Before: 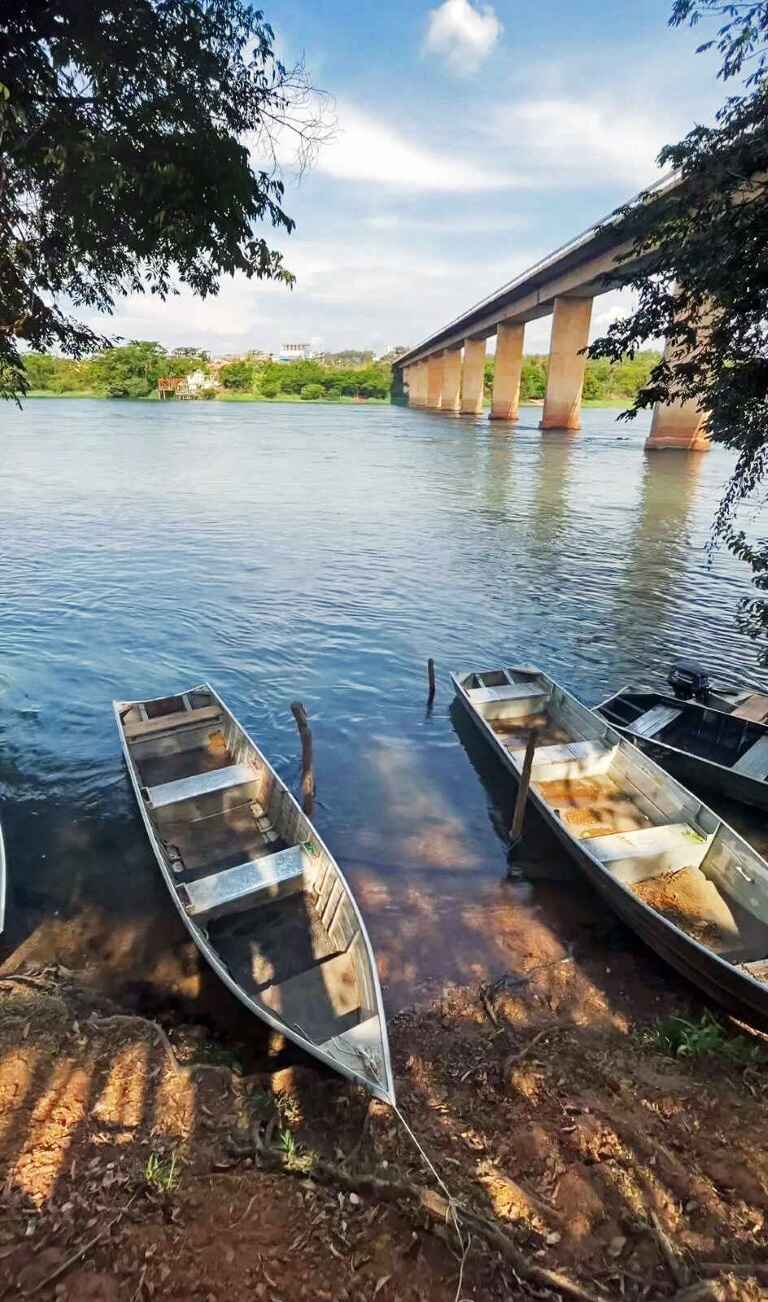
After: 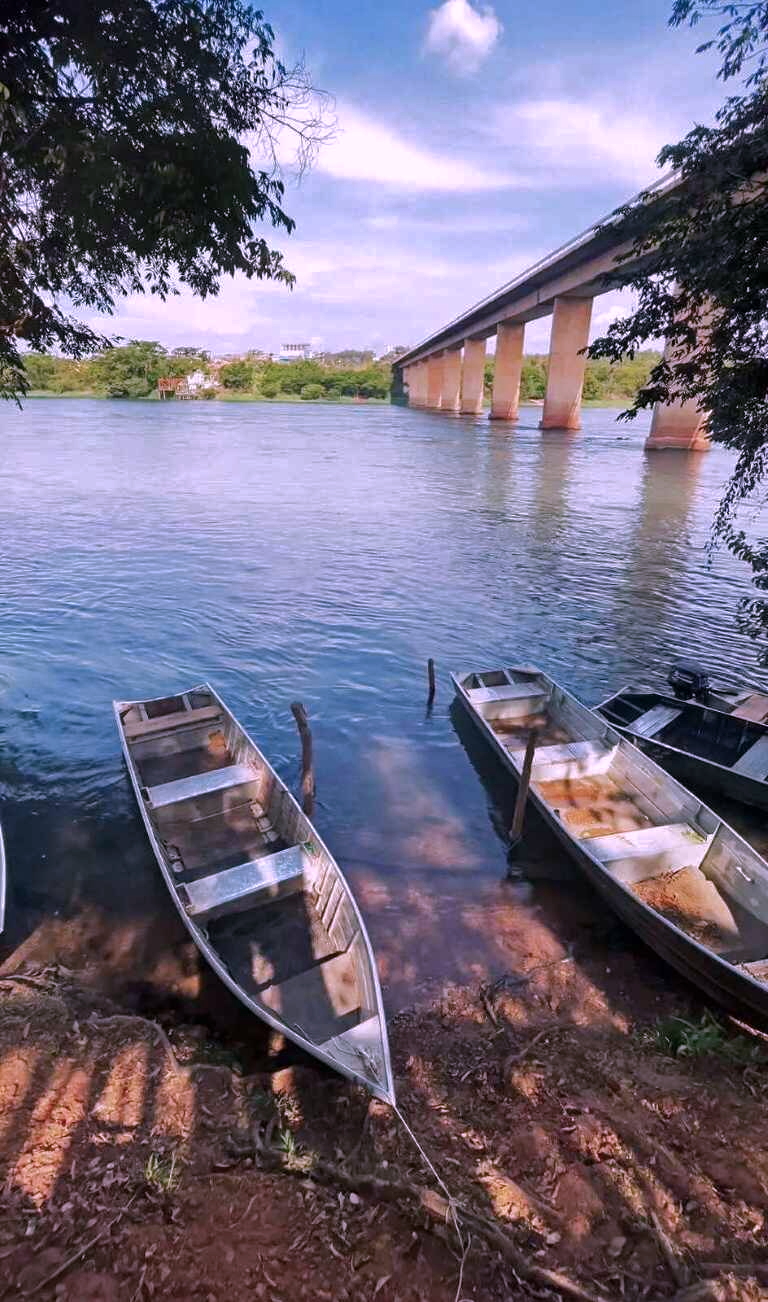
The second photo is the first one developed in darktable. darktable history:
tone curve: curves: ch0 [(0, 0) (0.568, 0.517) (0.8, 0.717) (1, 1)]
color correction: highlights a* 15.03, highlights b* -25.07
